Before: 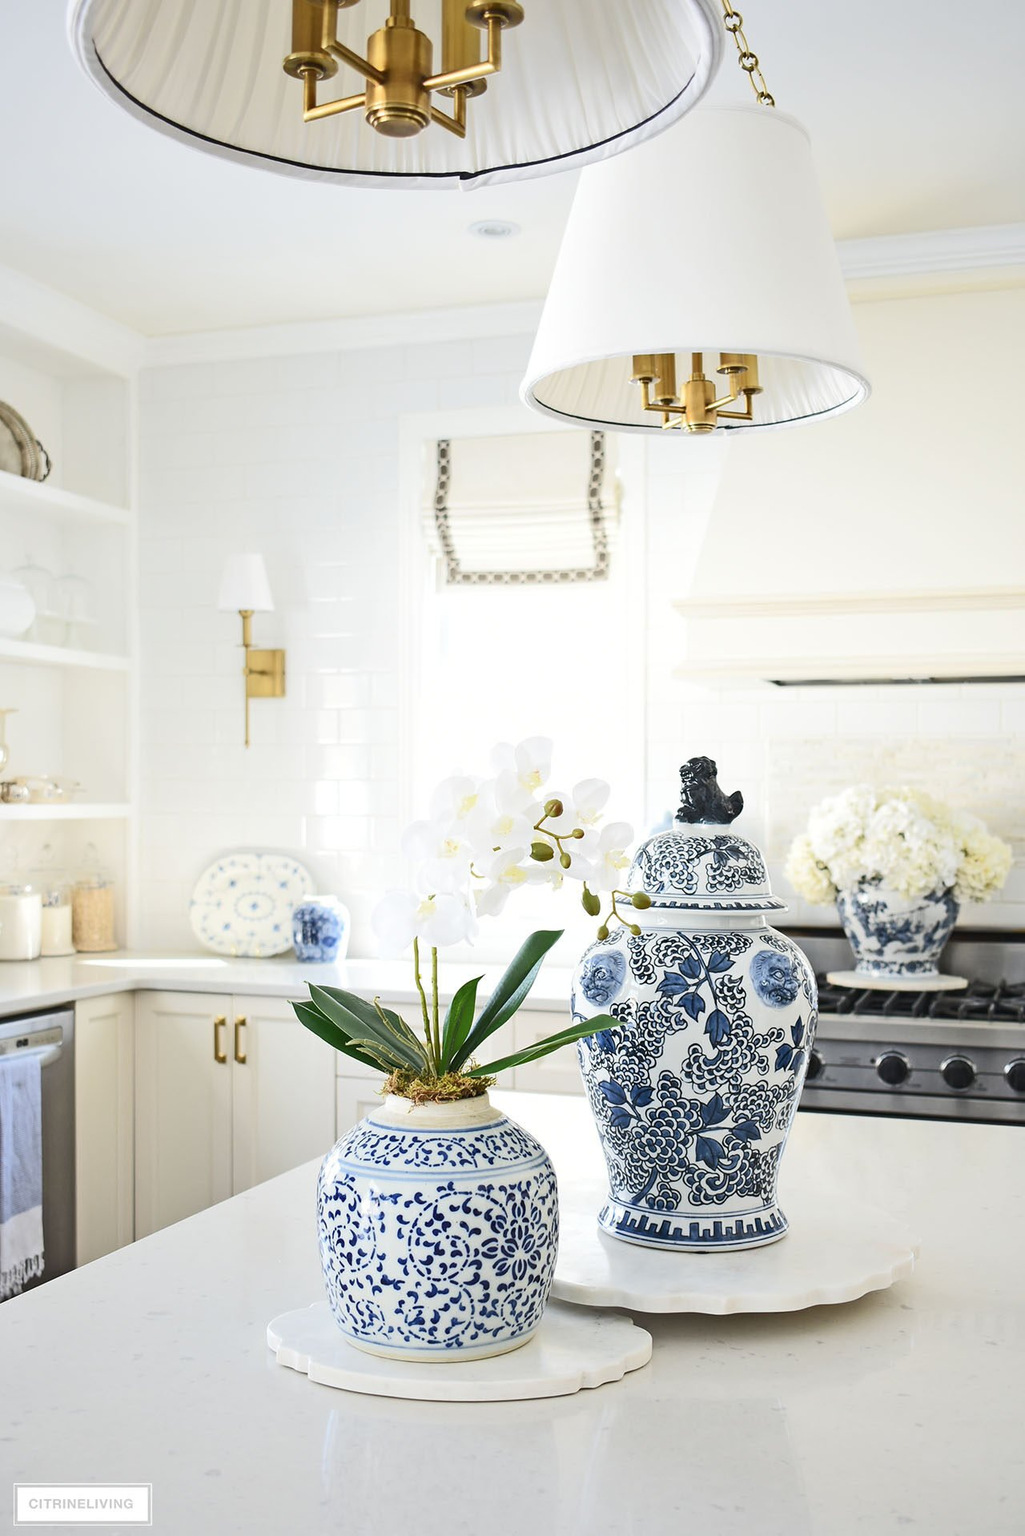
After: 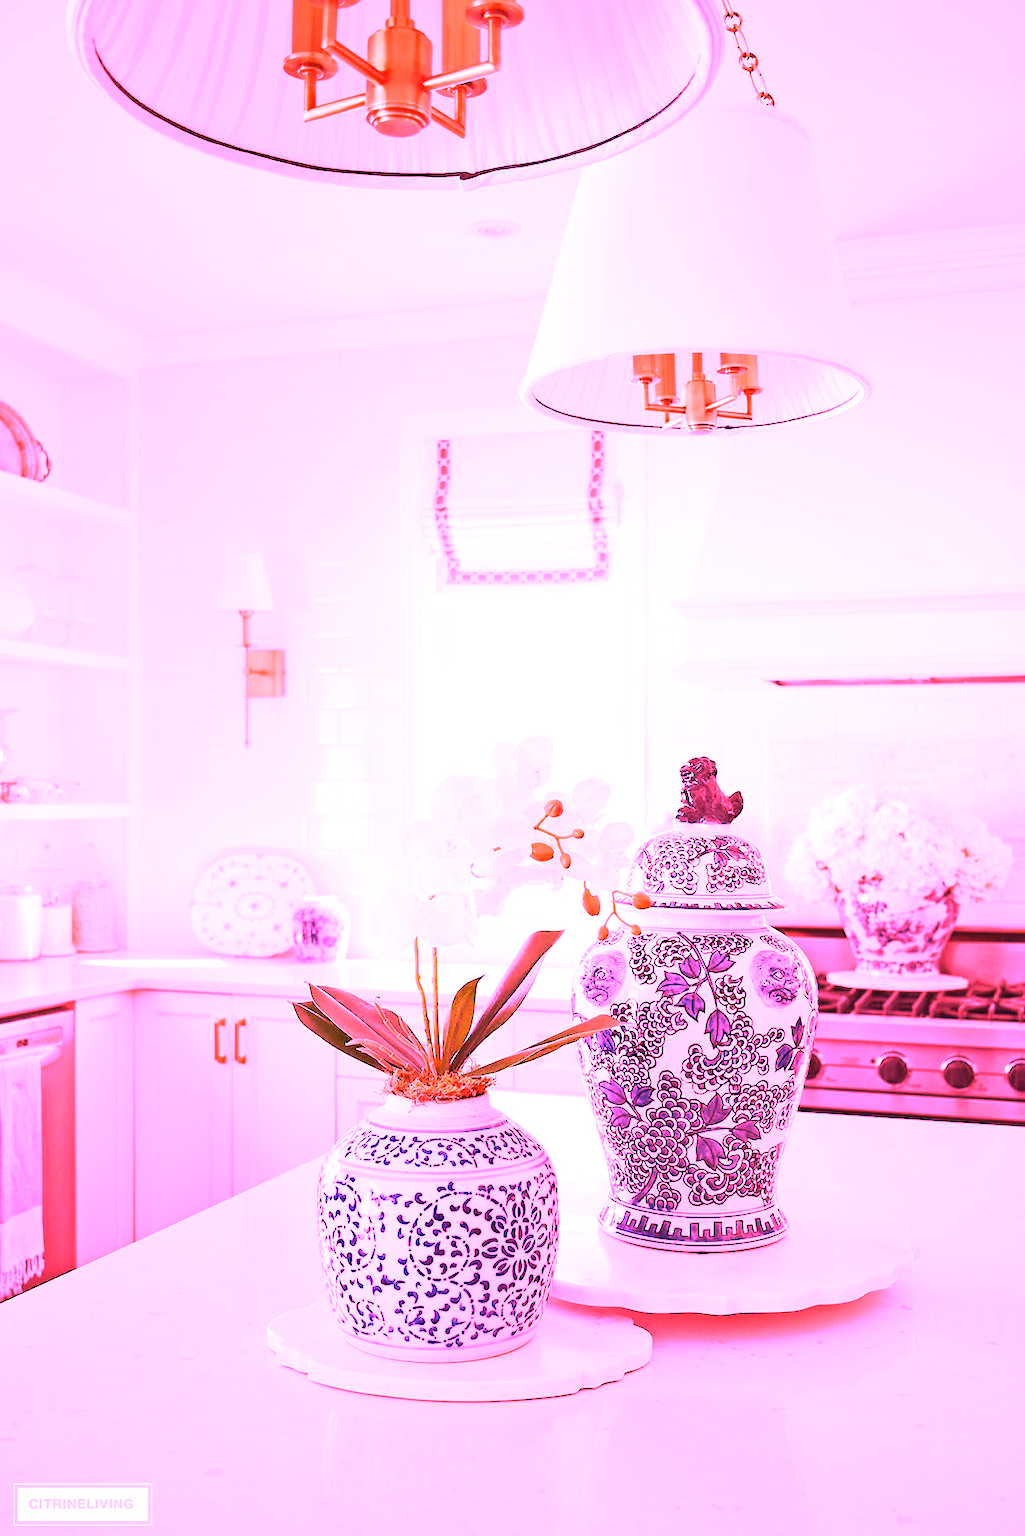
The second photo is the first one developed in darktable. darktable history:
white balance: red 4.26, blue 1.802
local contrast: highlights 100%, shadows 100%, detail 120%, midtone range 0.2
